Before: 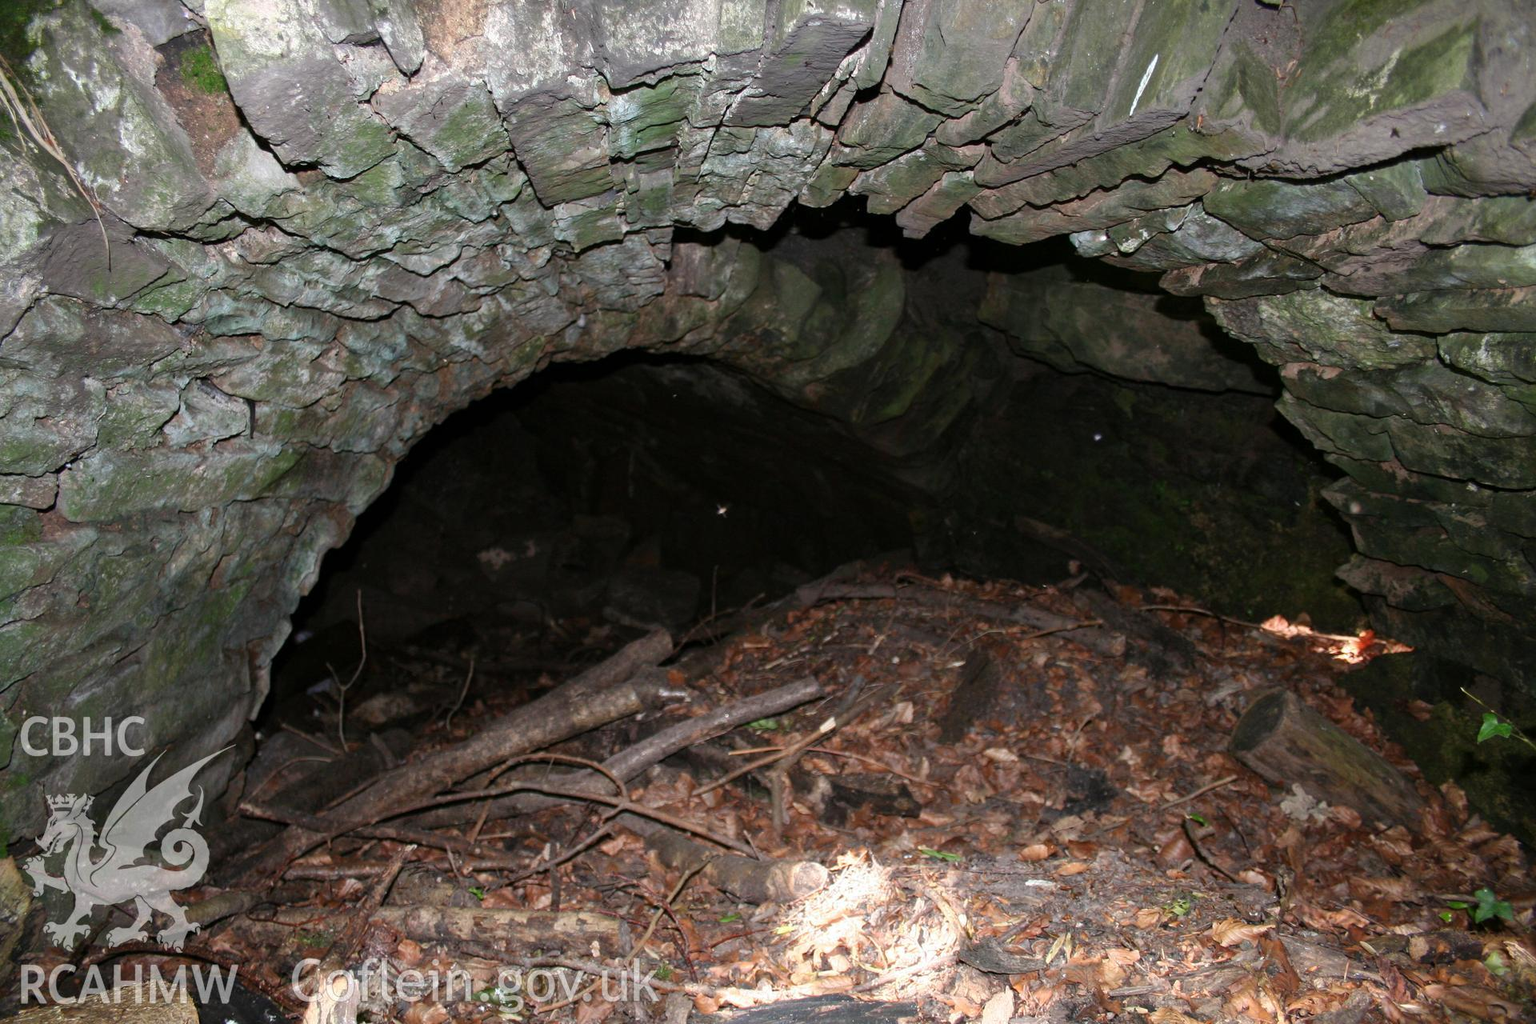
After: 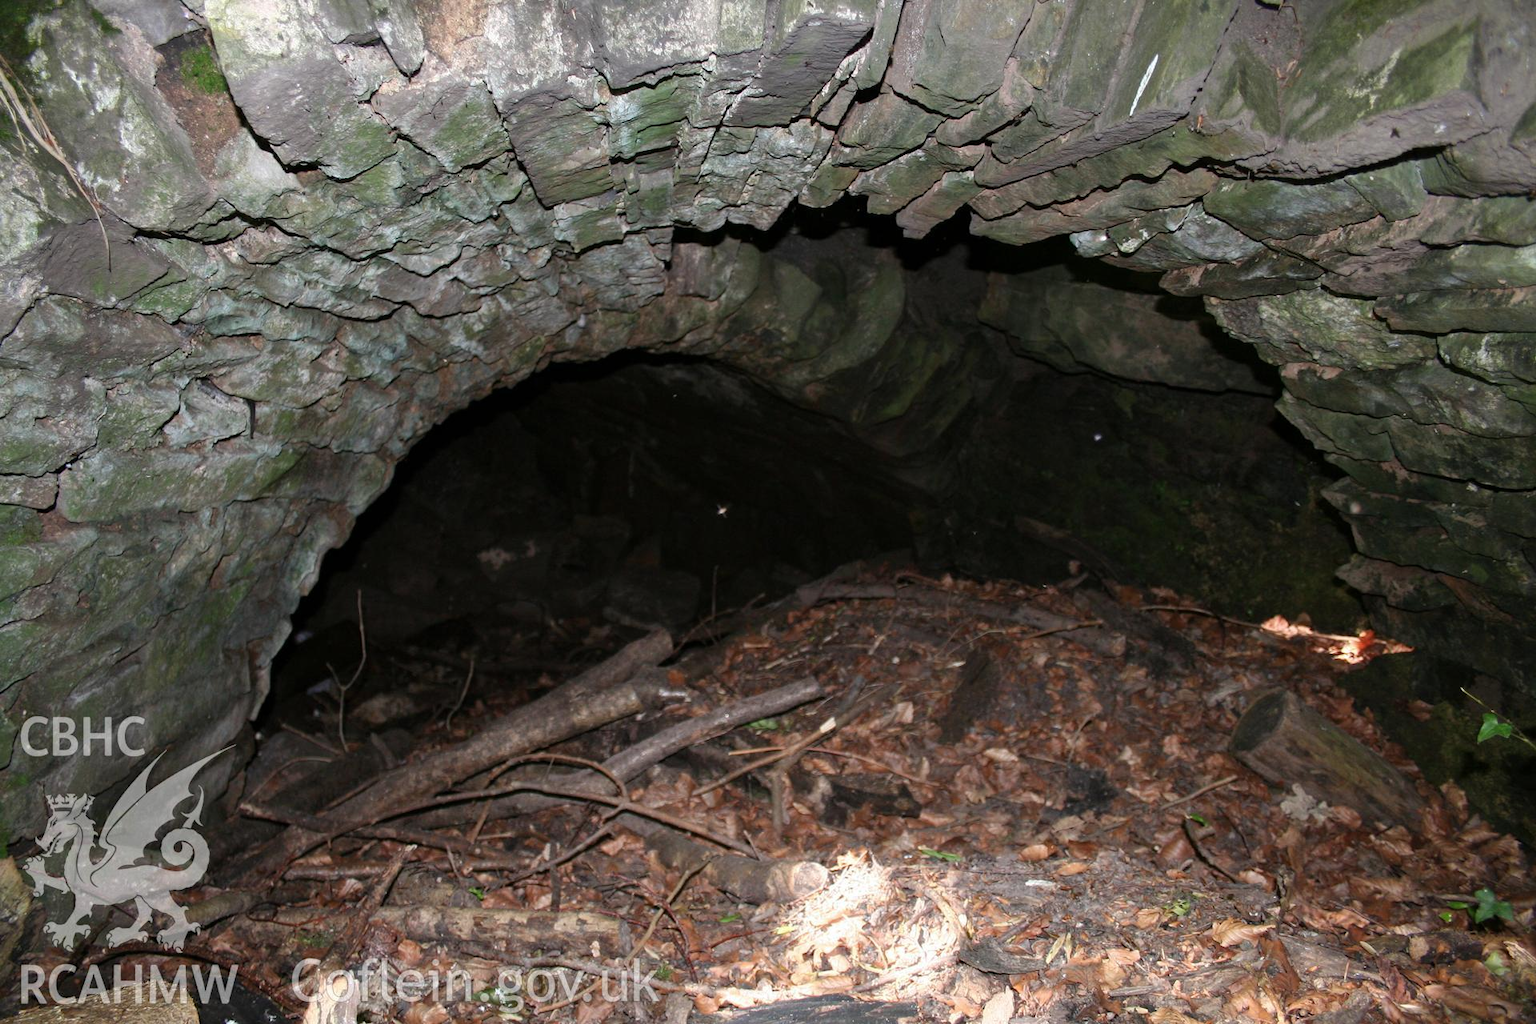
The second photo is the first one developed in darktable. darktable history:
contrast brightness saturation: saturation -0.064
